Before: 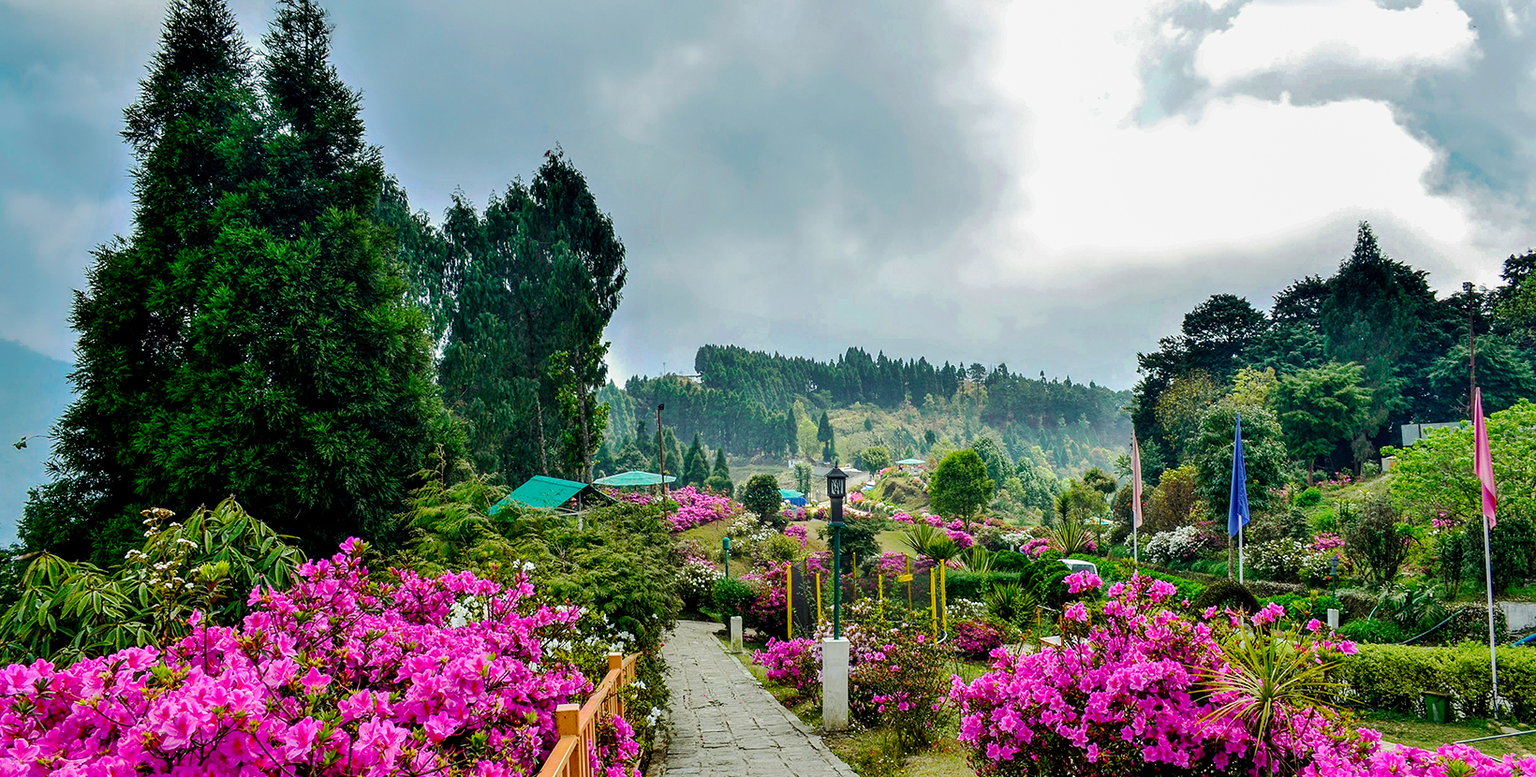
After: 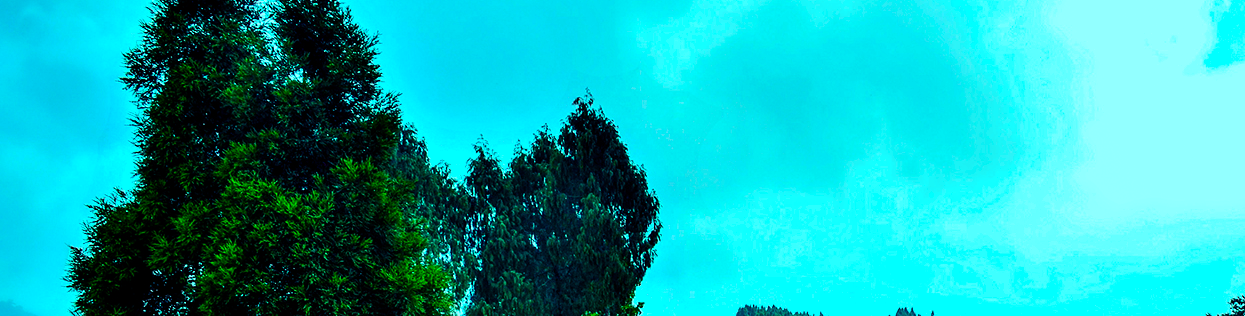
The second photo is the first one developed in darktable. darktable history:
color balance rgb: shadows lift › luminance -41.023%, shadows lift › chroma 14.22%, shadows lift › hue 259.12°, highlights gain › chroma 7.562%, highlights gain › hue 187.04°, perceptual saturation grading › global saturation 30.782%, perceptual brilliance grading › highlights 19.824%, perceptual brilliance grading › mid-tones 20.332%, perceptual brilliance grading › shadows -20.315%, global vibrance 20%
crop: left 0.546%, top 7.632%, right 23.482%, bottom 54.247%
